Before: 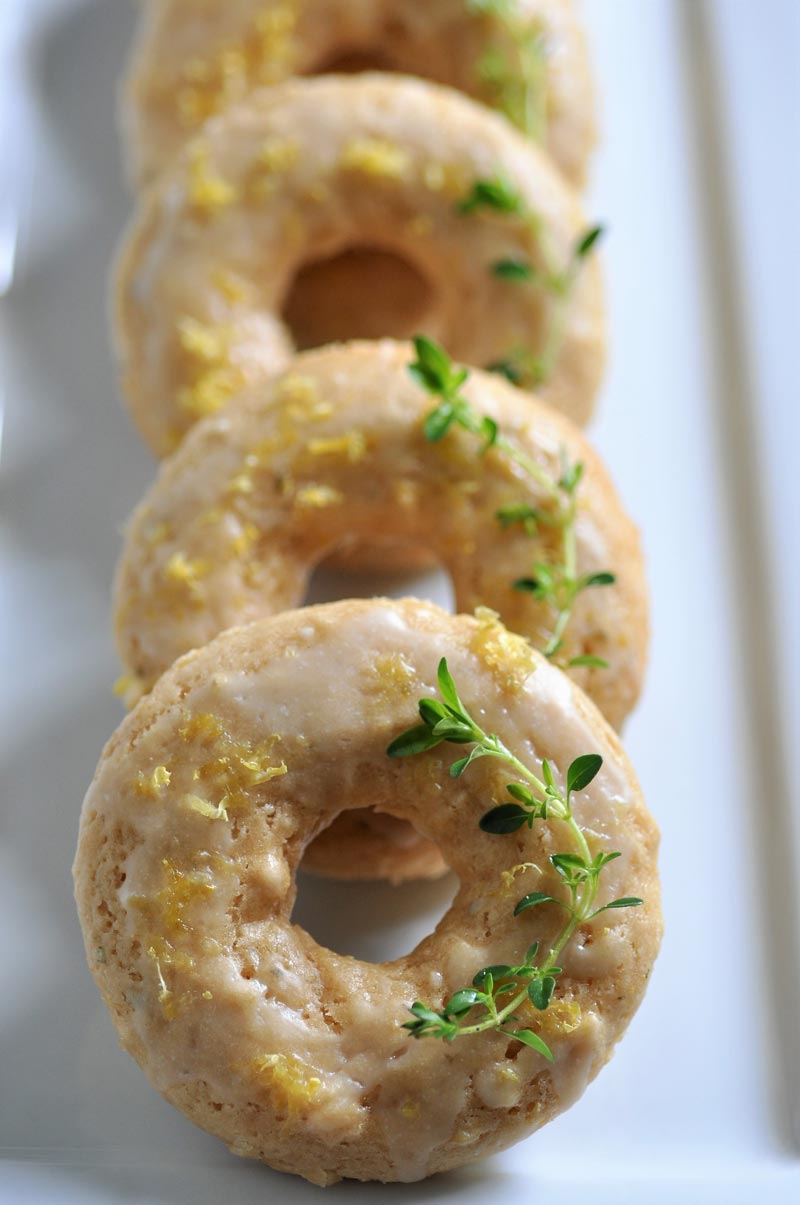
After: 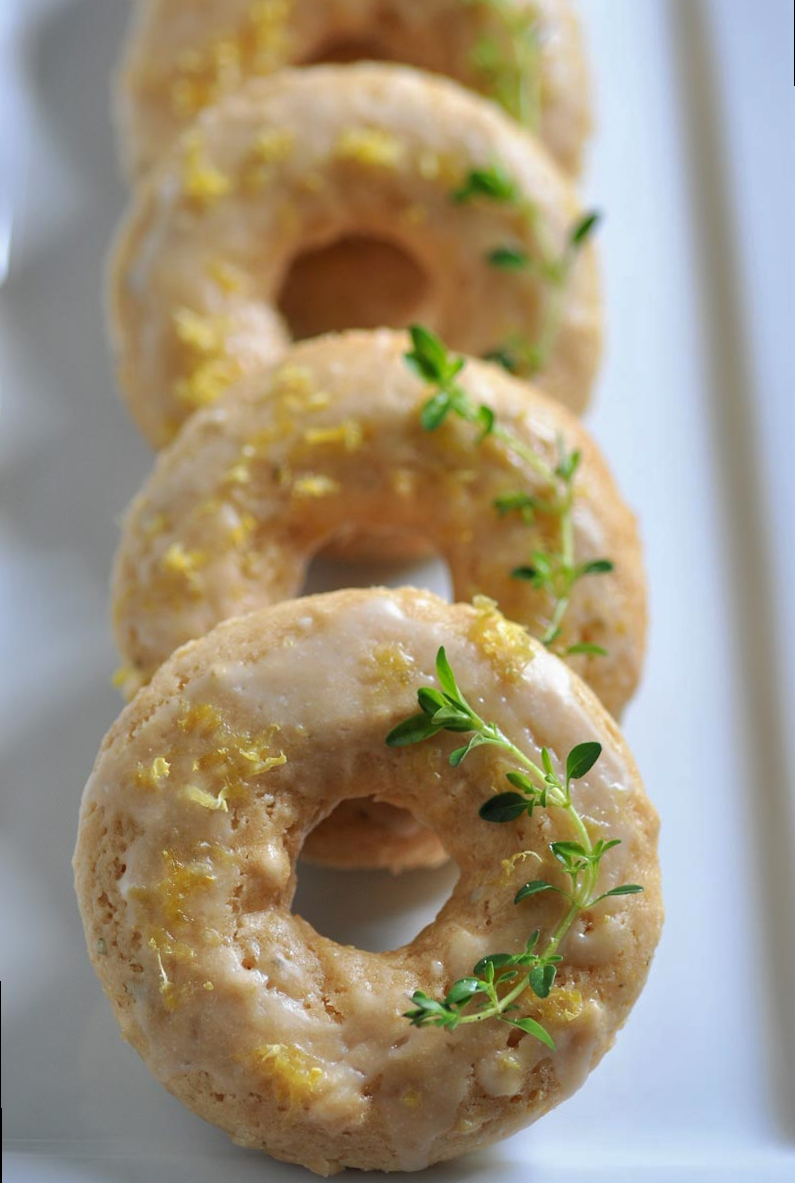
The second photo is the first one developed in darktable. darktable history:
rotate and perspective: rotation -0.45°, automatic cropping original format, crop left 0.008, crop right 0.992, crop top 0.012, crop bottom 0.988
shadows and highlights: on, module defaults
